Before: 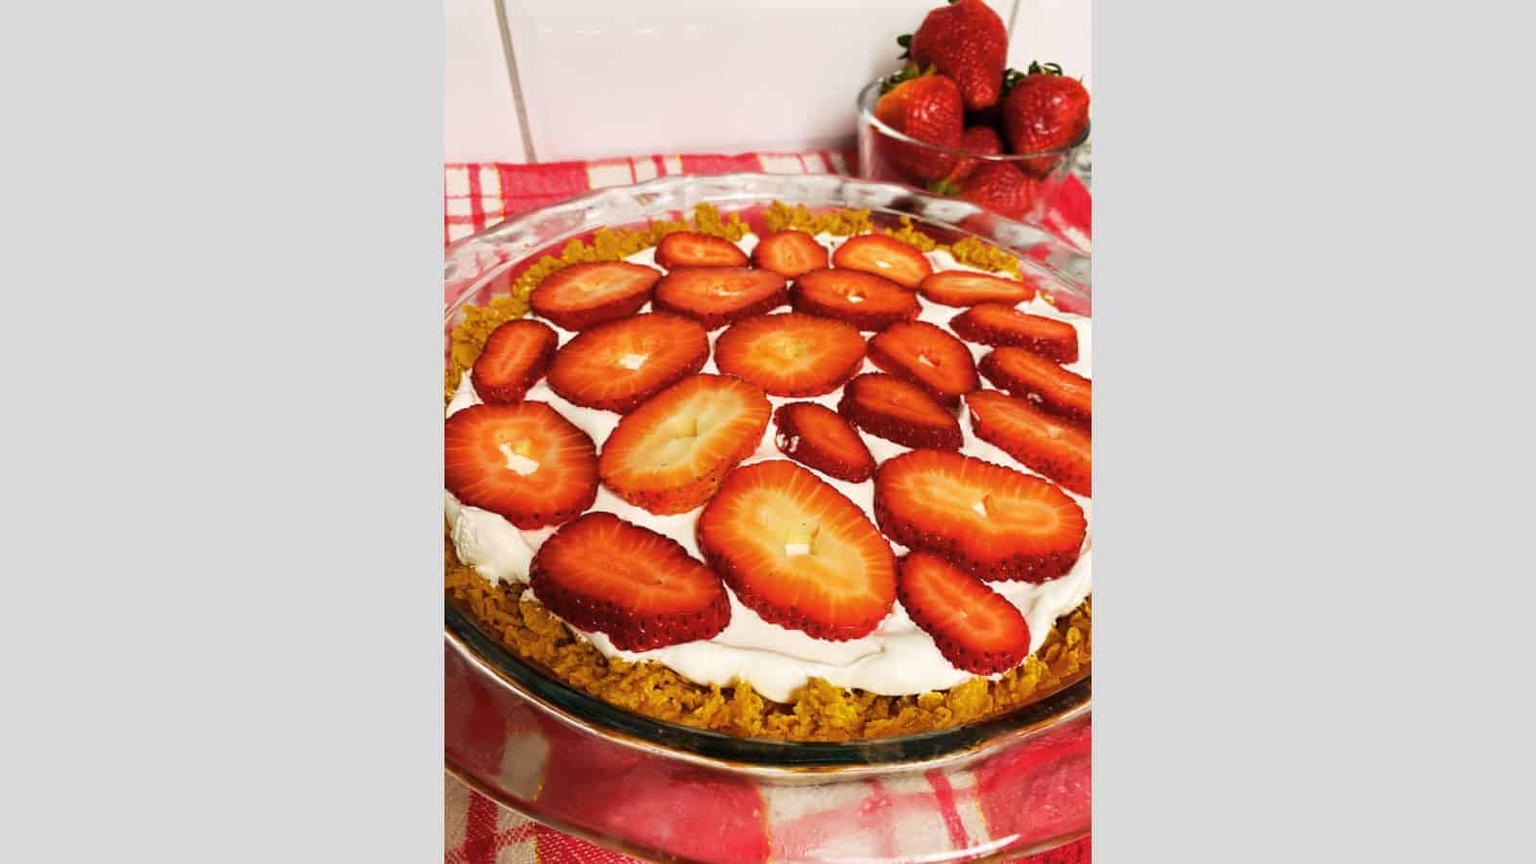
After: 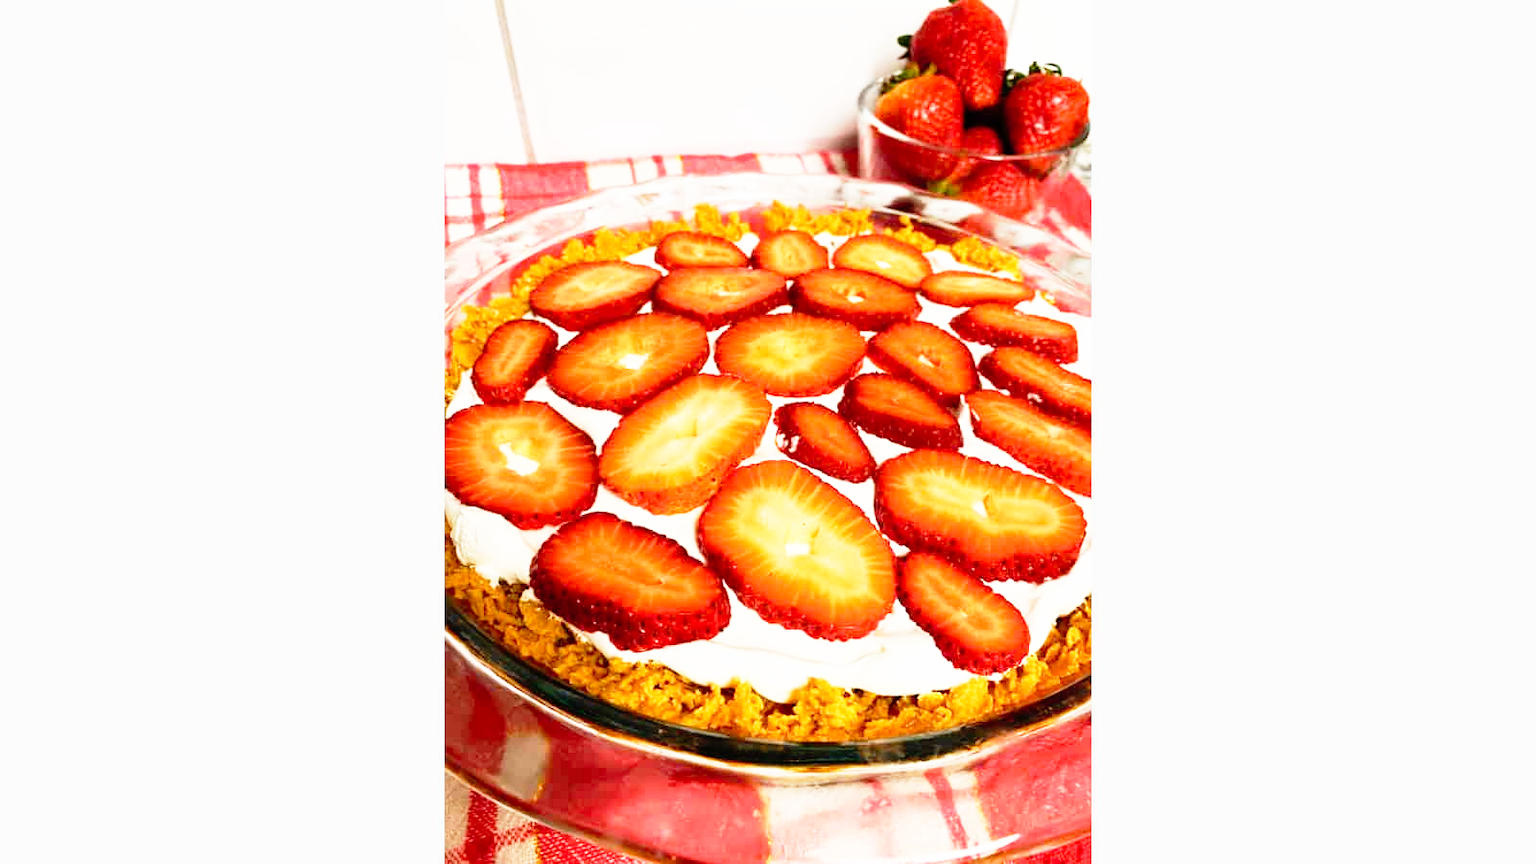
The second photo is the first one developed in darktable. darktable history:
base curve: curves: ch0 [(0, 0) (0.012, 0.01) (0.073, 0.168) (0.31, 0.711) (0.645, 0.957) (1, 1)], preserve colors none
white balance: emerald 1
